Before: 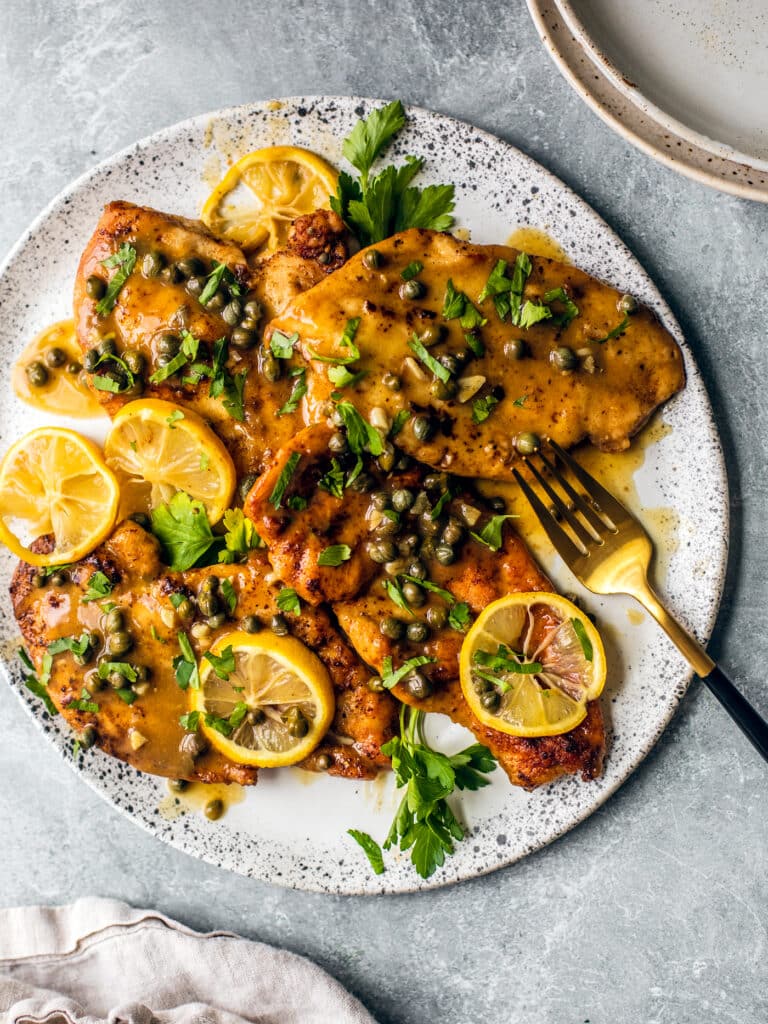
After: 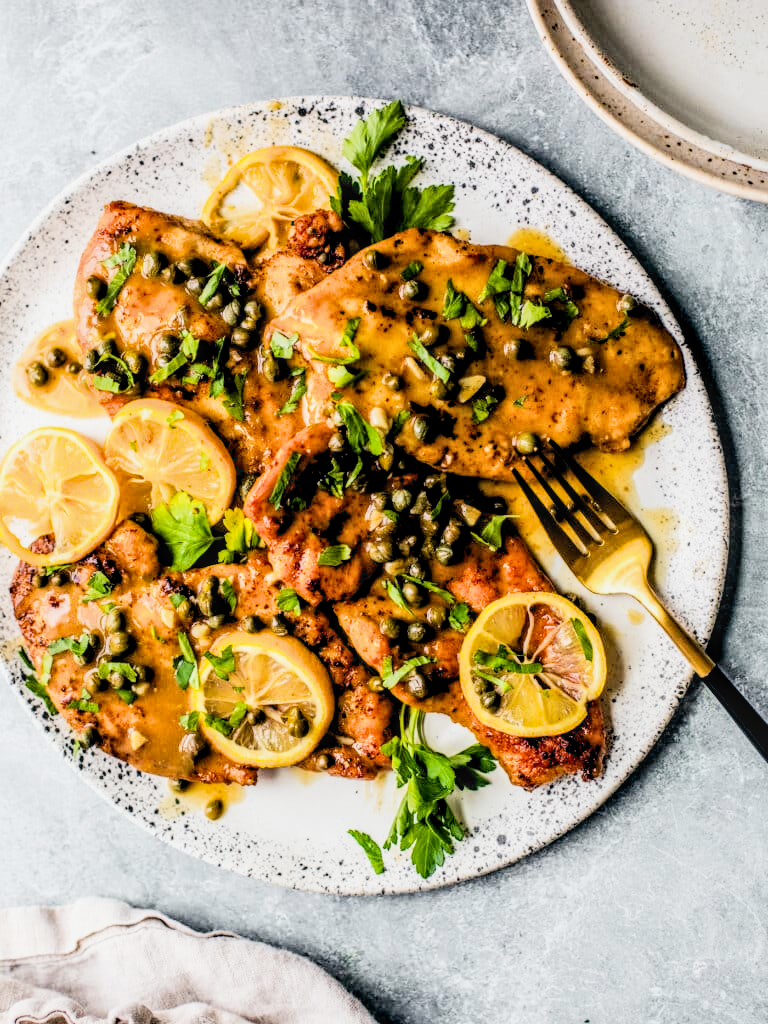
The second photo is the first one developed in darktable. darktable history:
exposure: black level correction 0.012, exposure 0.7 EV, compensate exposure bias true, compensate highlight preservation false
filmic rgb: black relative exposure -7.5 EV, white relative exposure 5 EV, hardness 3.31, contrast 1.3, contrast in shadows safe
local contrast: on, module defaults
